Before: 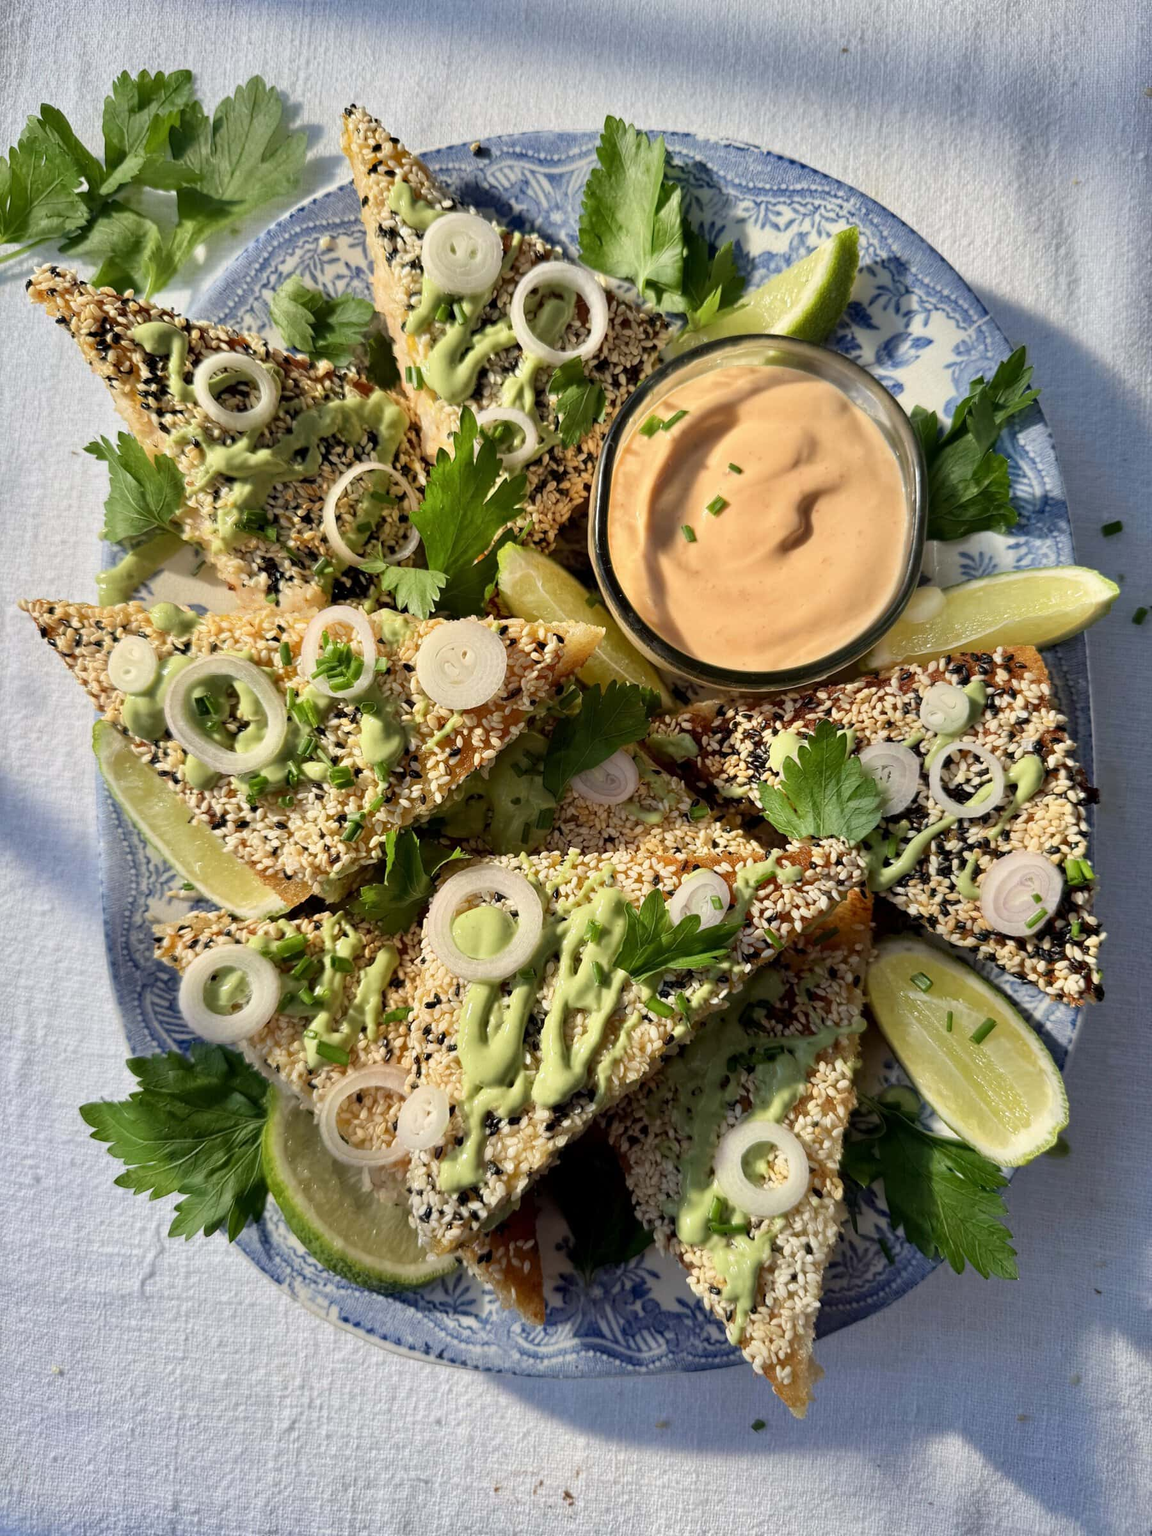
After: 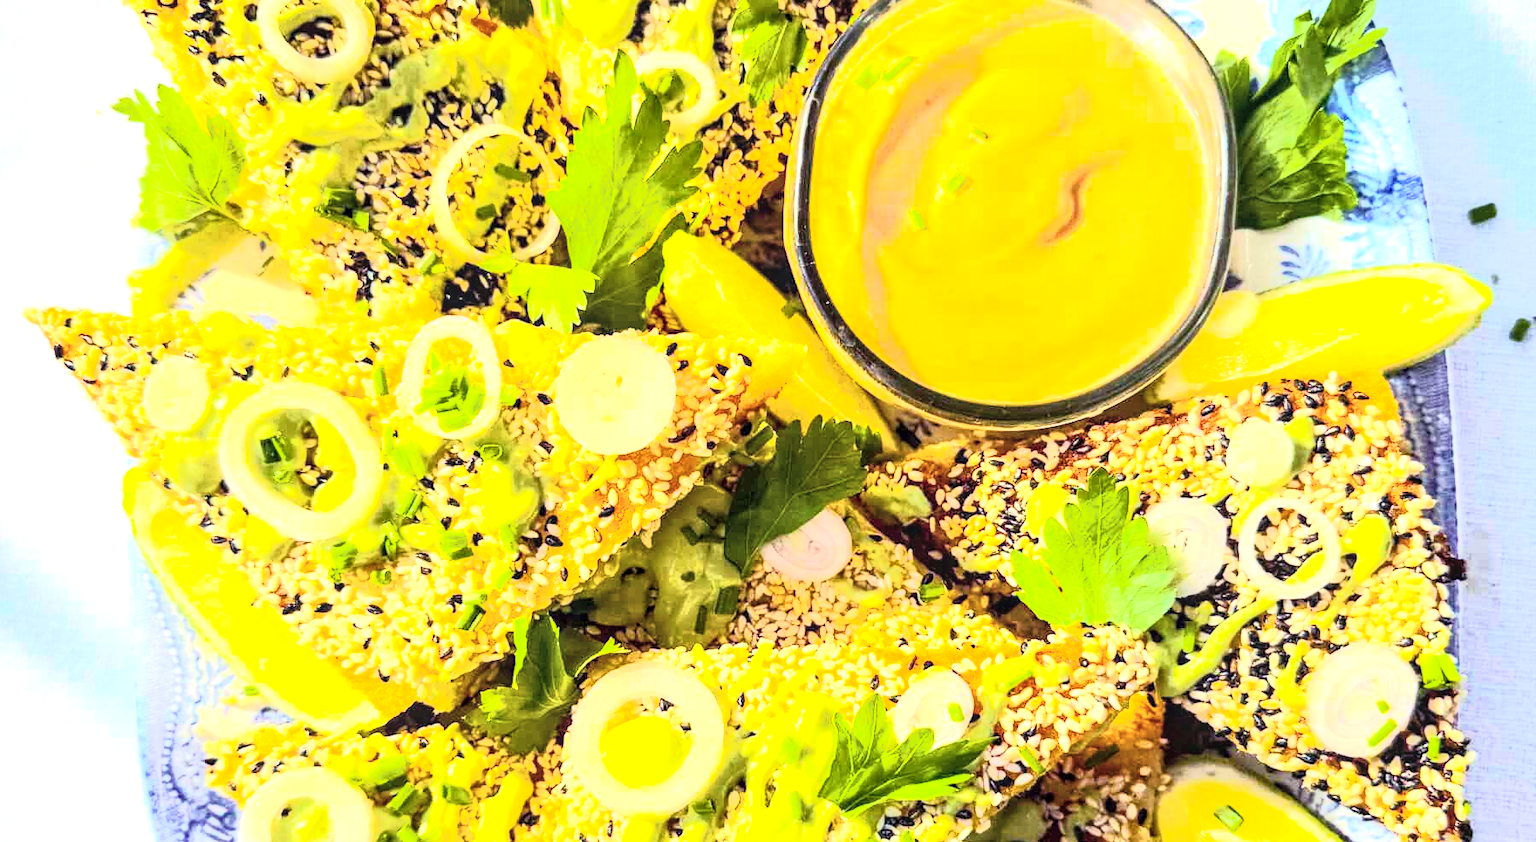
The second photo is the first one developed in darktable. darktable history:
exposure: black level correction 0, exposure 1.469 EV, compensate exposure bias true, compensate highlight preservation false
color balance rgb: shadows lift › luminance -21.329%, shadows lift › chroma 9.26%, shadows lift › hue 282.22°, linear chroma grading › global chroma 9.139%, perceptual saturation grading › global saturation 30.139%, global vibrance 39.935%
crop and rotate: top 24.006%, bottom 34.837%
local contrast: highlights 25%, detail 130%
tone curve: curves: ch0 [(0, 0) (0.003, 0.005) (0.011, 0.018) (0.025, 0.041) (0.044, 0.072) (0.069, 0.113) (0.1, 0.163) (0.136, 0.221) (0.177, 0.289) (0.224, 0.366) (0.277, 0.452) (0.335, 0.546) (0.399, 0.65) (0.468, 0.763) (0.543, 0.885) (0.623, 0.93) (0.709, 0.946) (0.801, 0.963) (0.898, 0.981) (1, 1)], color space Lab, independent channels, preserve colors none
